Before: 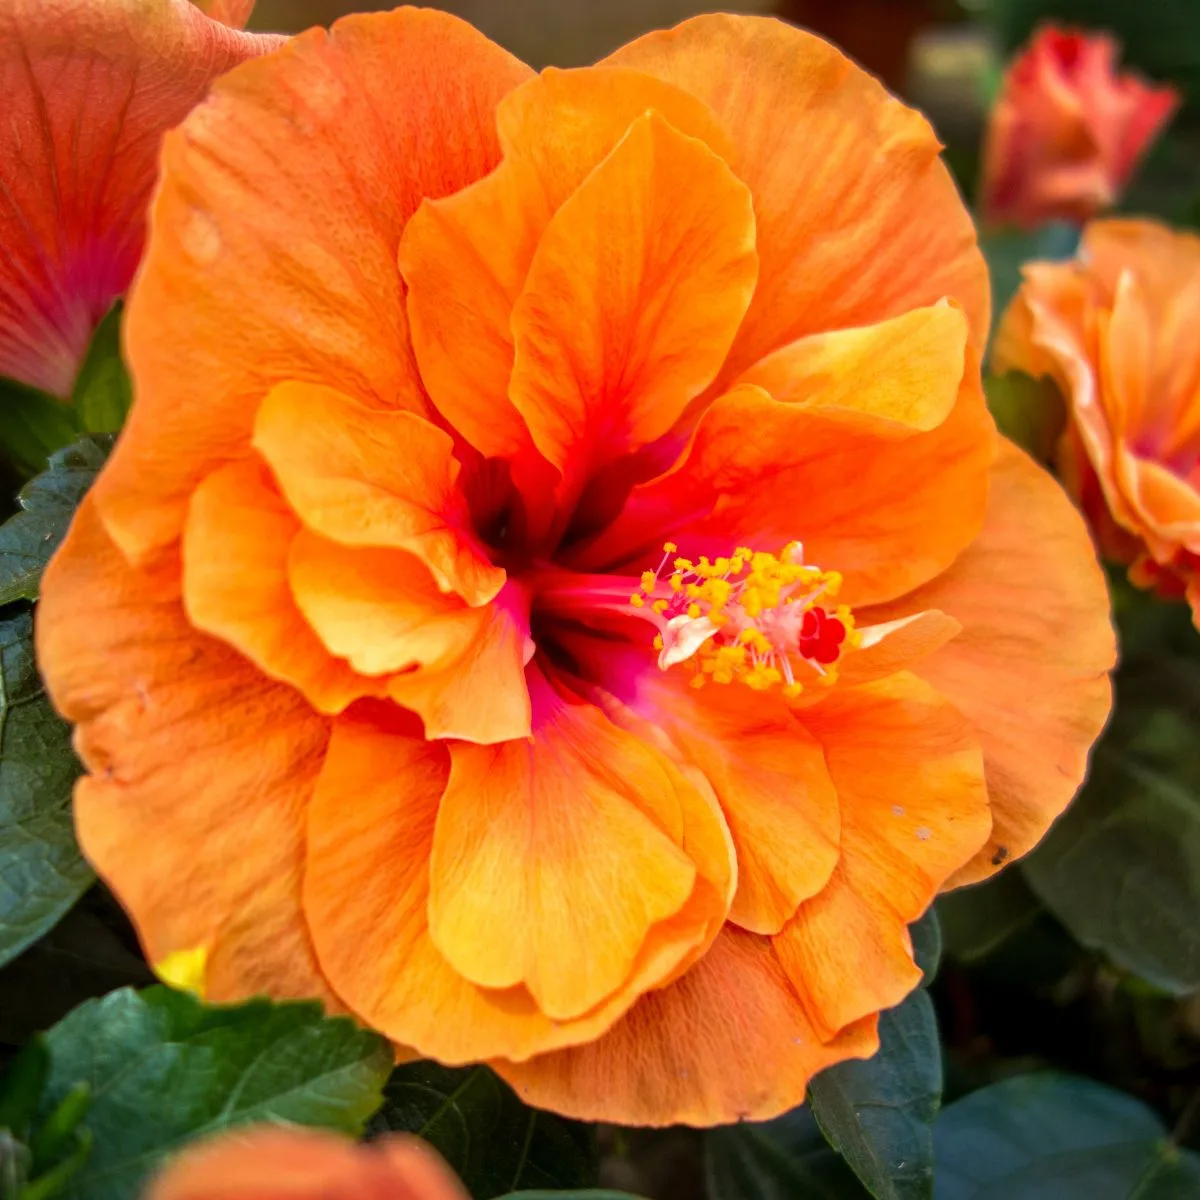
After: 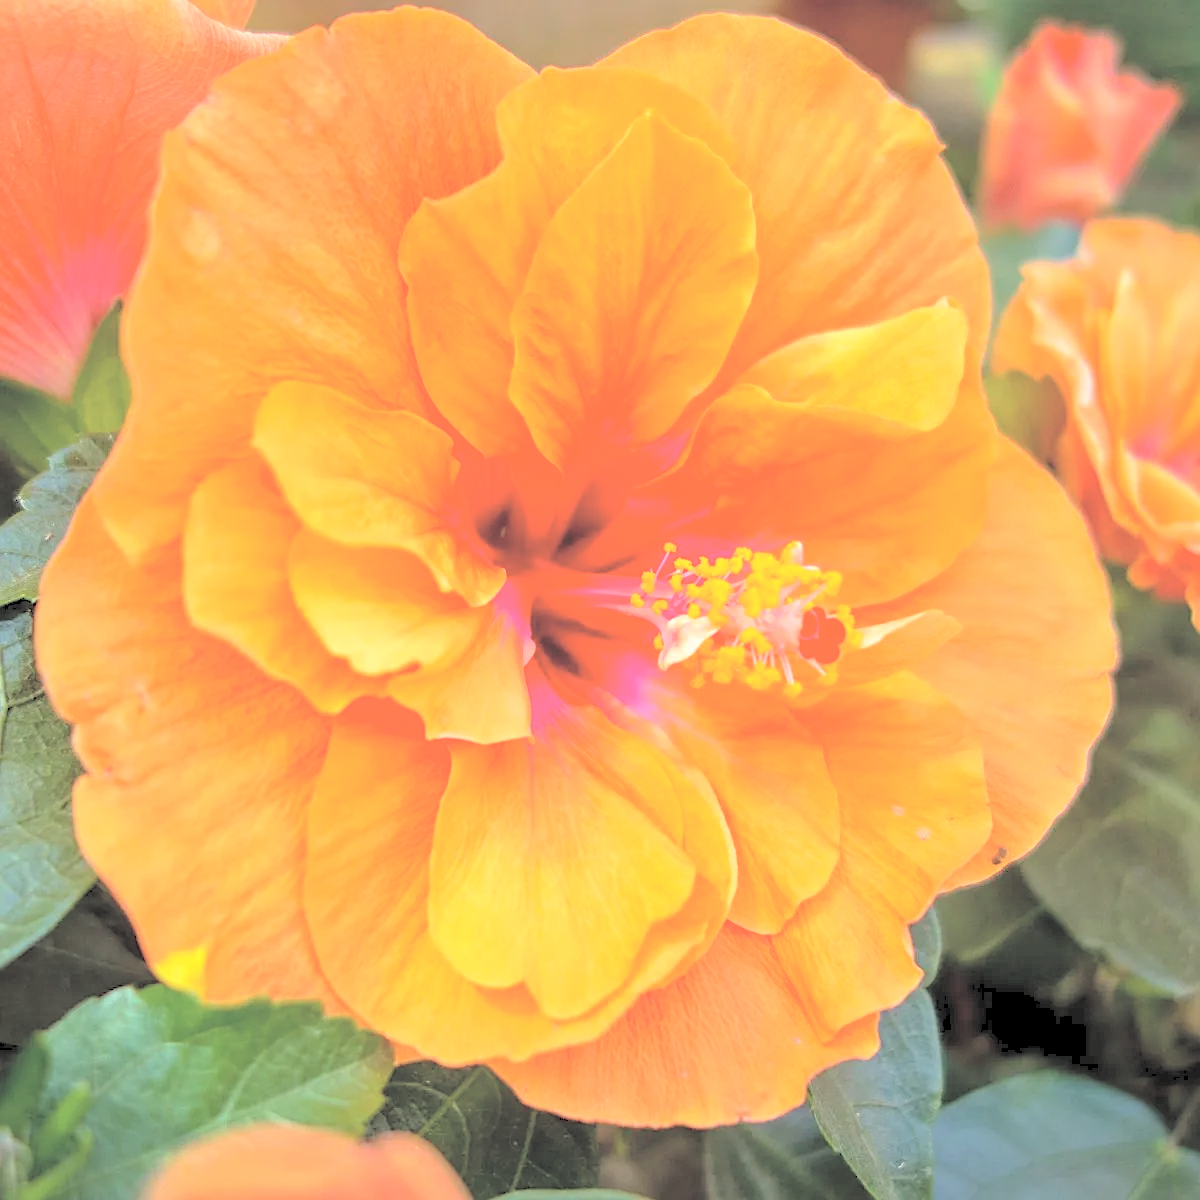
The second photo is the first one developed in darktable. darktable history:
sharpen: on, module defaults
contrast brightness saturation: brightness 0.987
